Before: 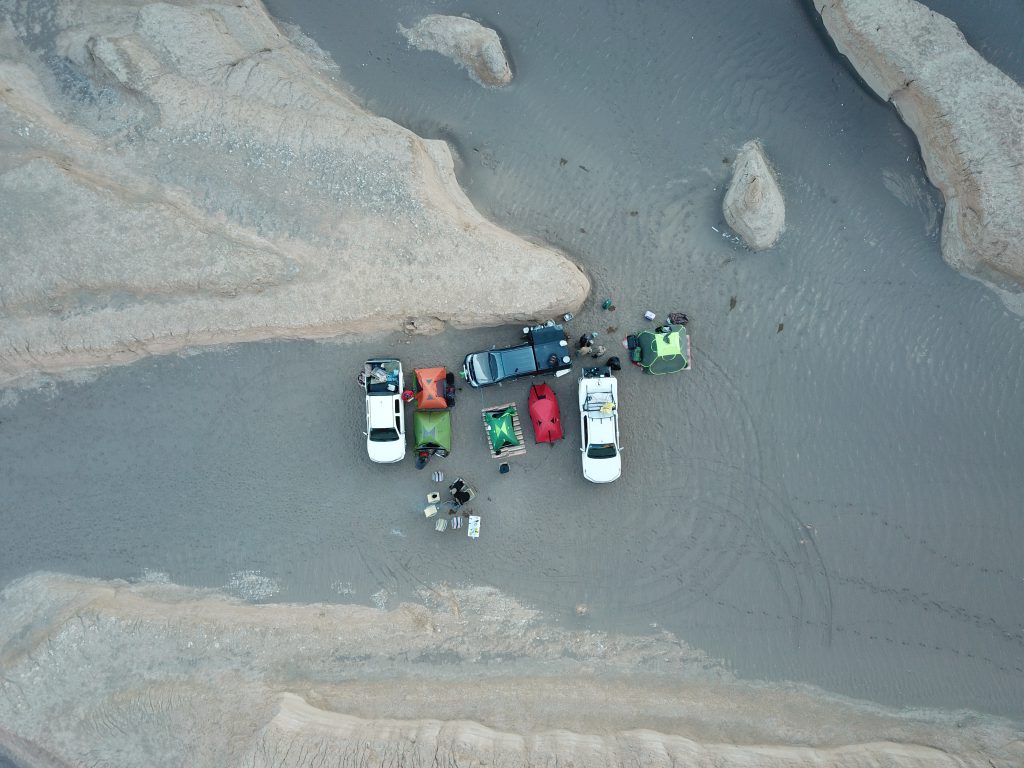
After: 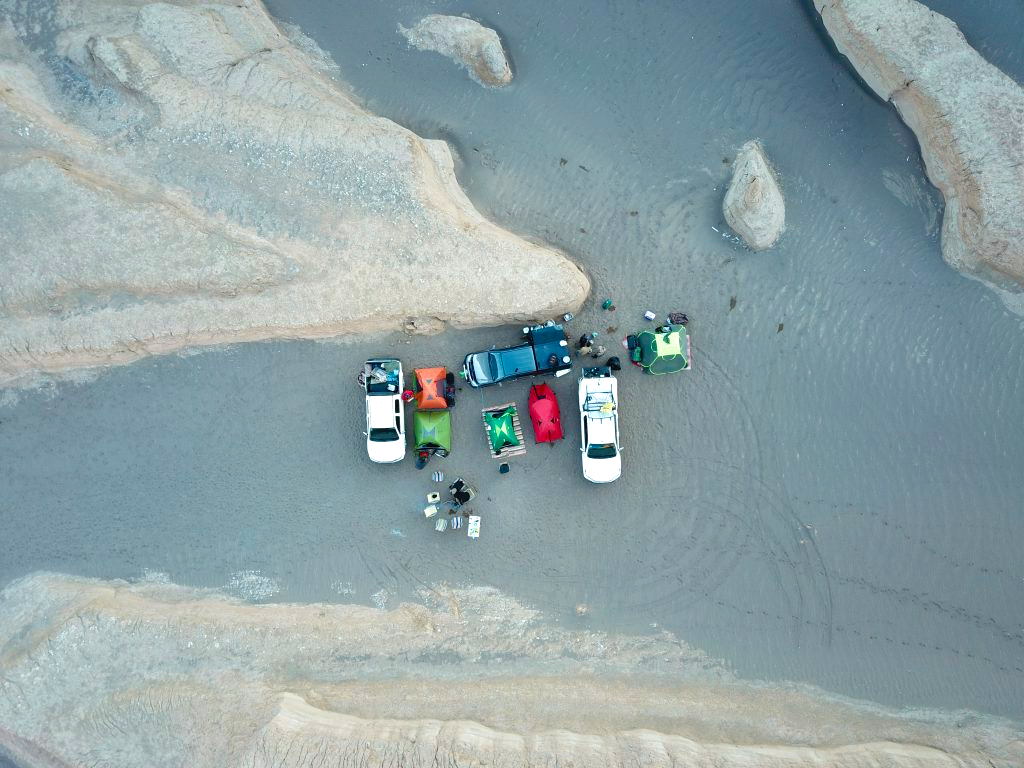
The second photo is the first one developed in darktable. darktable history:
shadows and highlights: radius 110.86, shadows 51.09, white point adjustment 9.16, highlights -4.17, highlights color adjustment 32.2%, soften with gaussian
velvia: strength 32%, mid-tones bias 0.2
